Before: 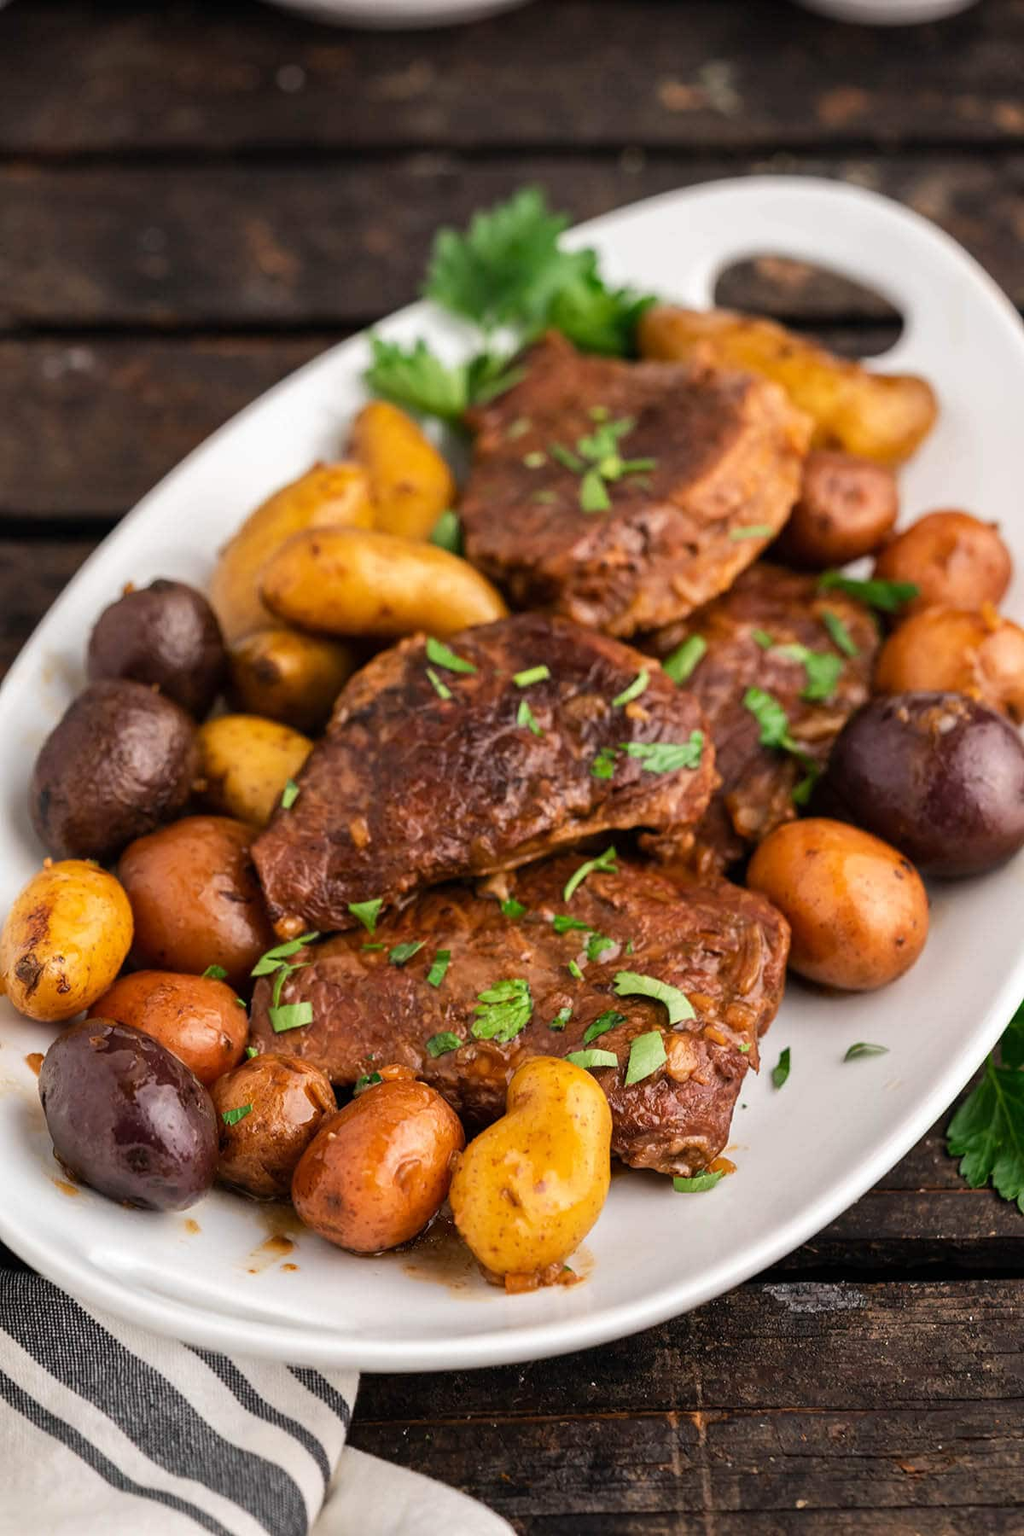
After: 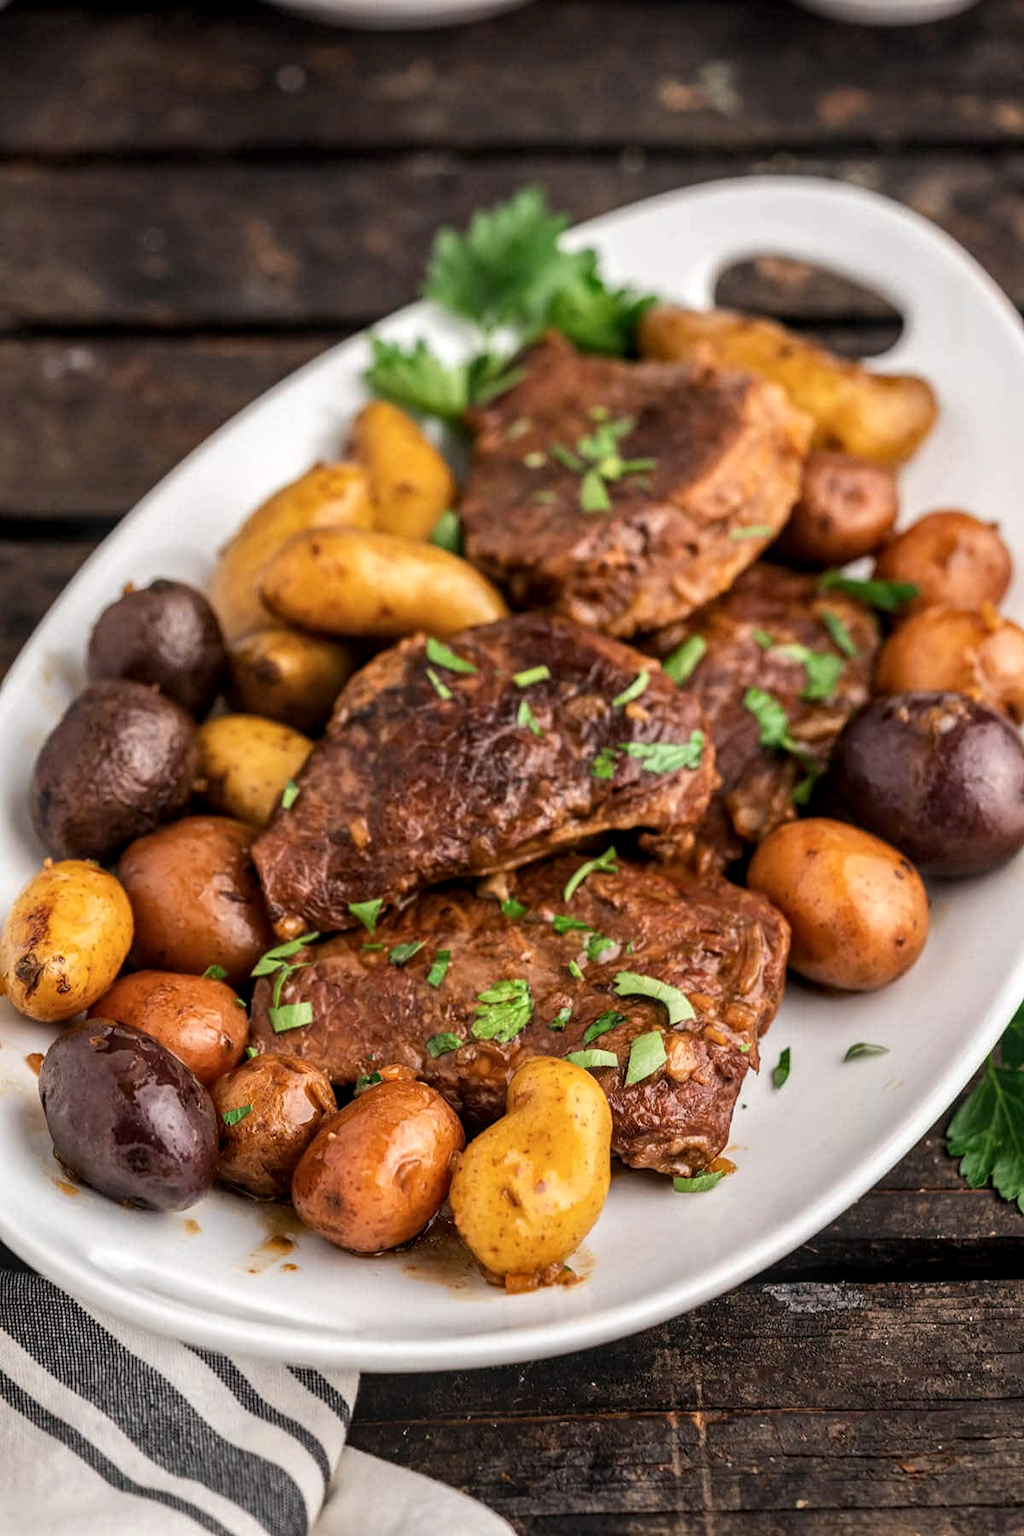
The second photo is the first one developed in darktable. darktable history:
contrast brightness saturation: saturation -0.066
local contrast: detail 130%
